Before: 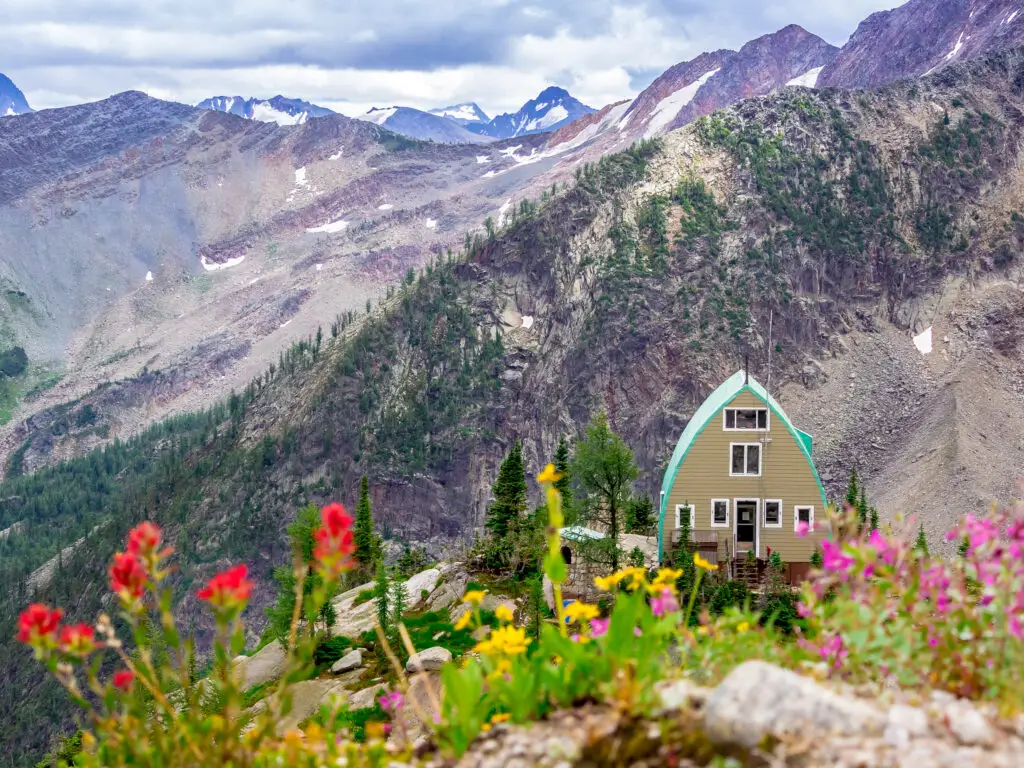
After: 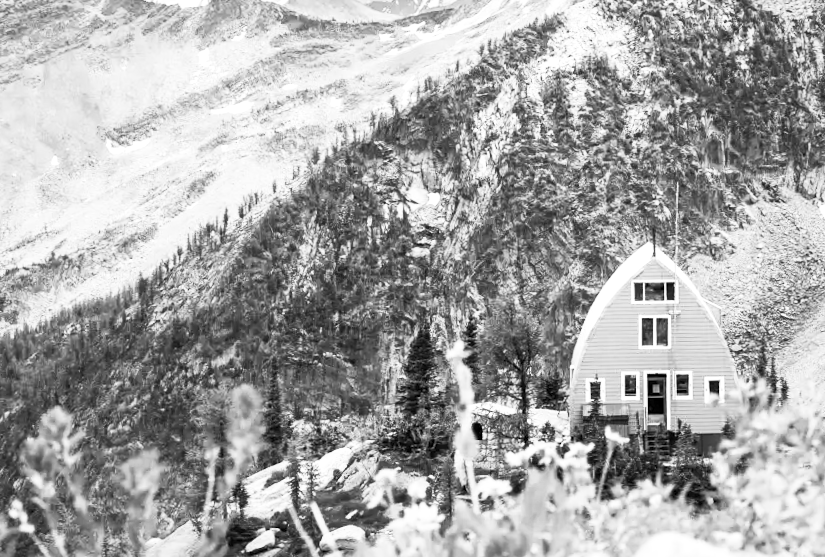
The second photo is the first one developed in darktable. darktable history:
crop: left 9.712%, top 16.928%, right 10.845%, bottom 12.332%
local contrast: mode bilateral grid, contrast 20, coarseness 50, detail 120%, midtone range 0.2
rotate and perspective: rotation -1.17°, automatic cropping off
contrast brightness saturation: contrast 0.53, brightness 0.47, saturation -1
